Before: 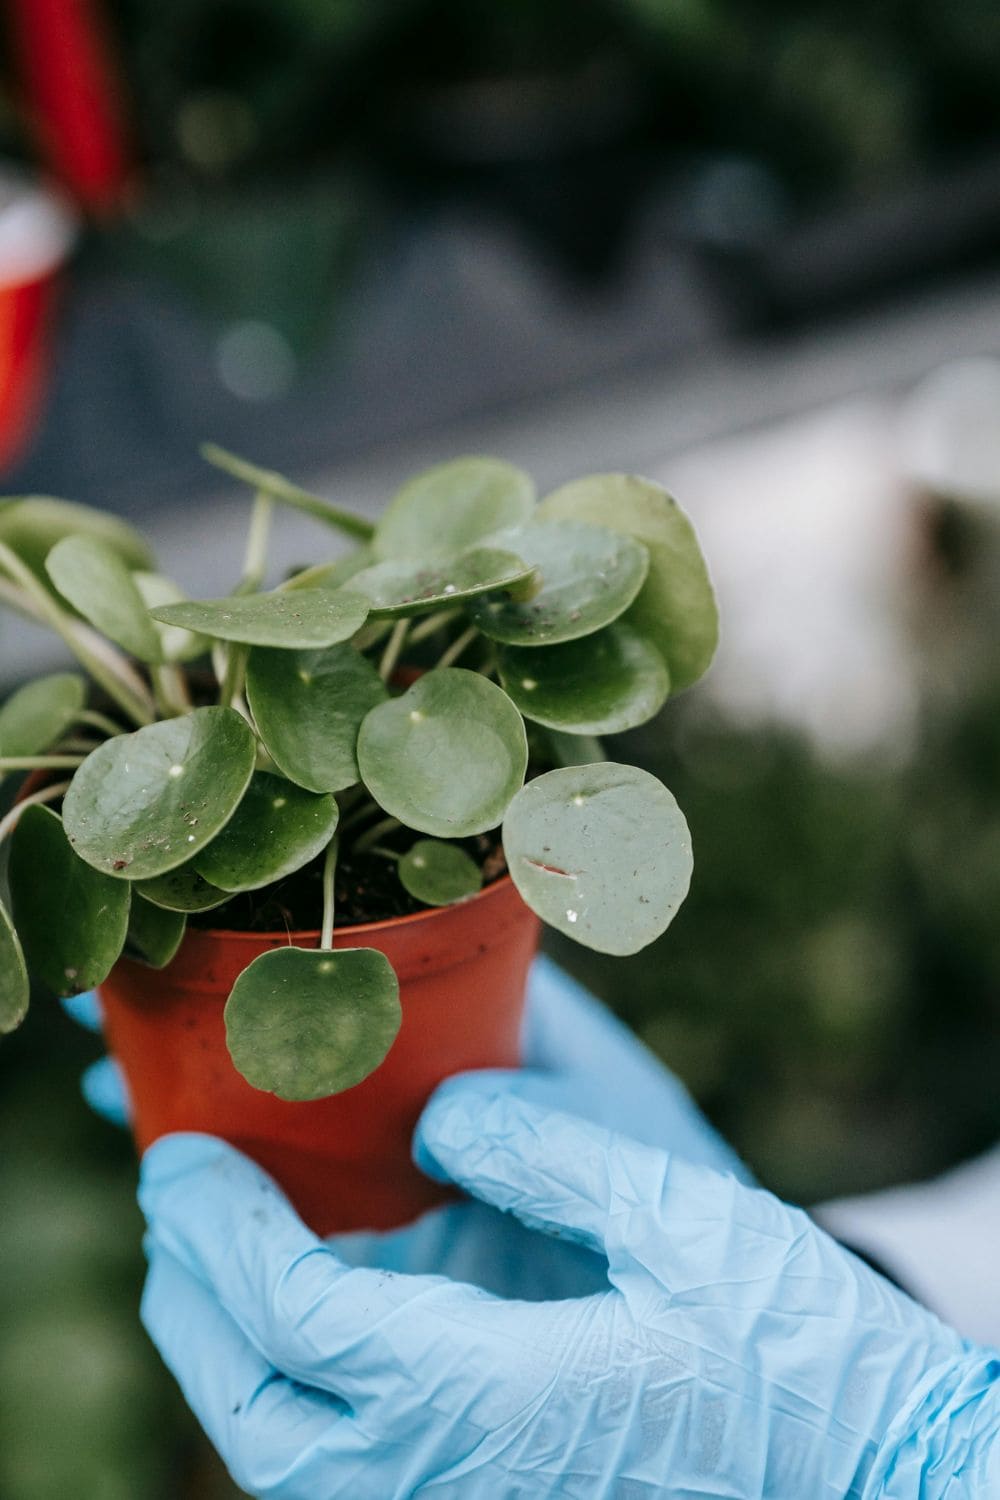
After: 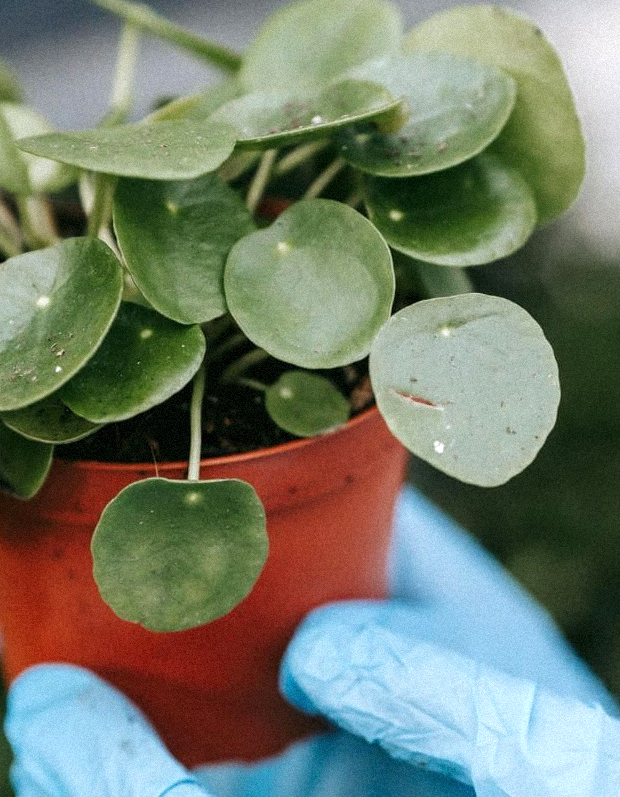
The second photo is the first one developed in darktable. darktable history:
crop: left 13.312%, top 31.28%, right 24.627%, bottom 15.582%
exposure: black level correction 0, exposure 0.3 EV, compensate highlight preservation false
grain: mid-tones bias 0%
